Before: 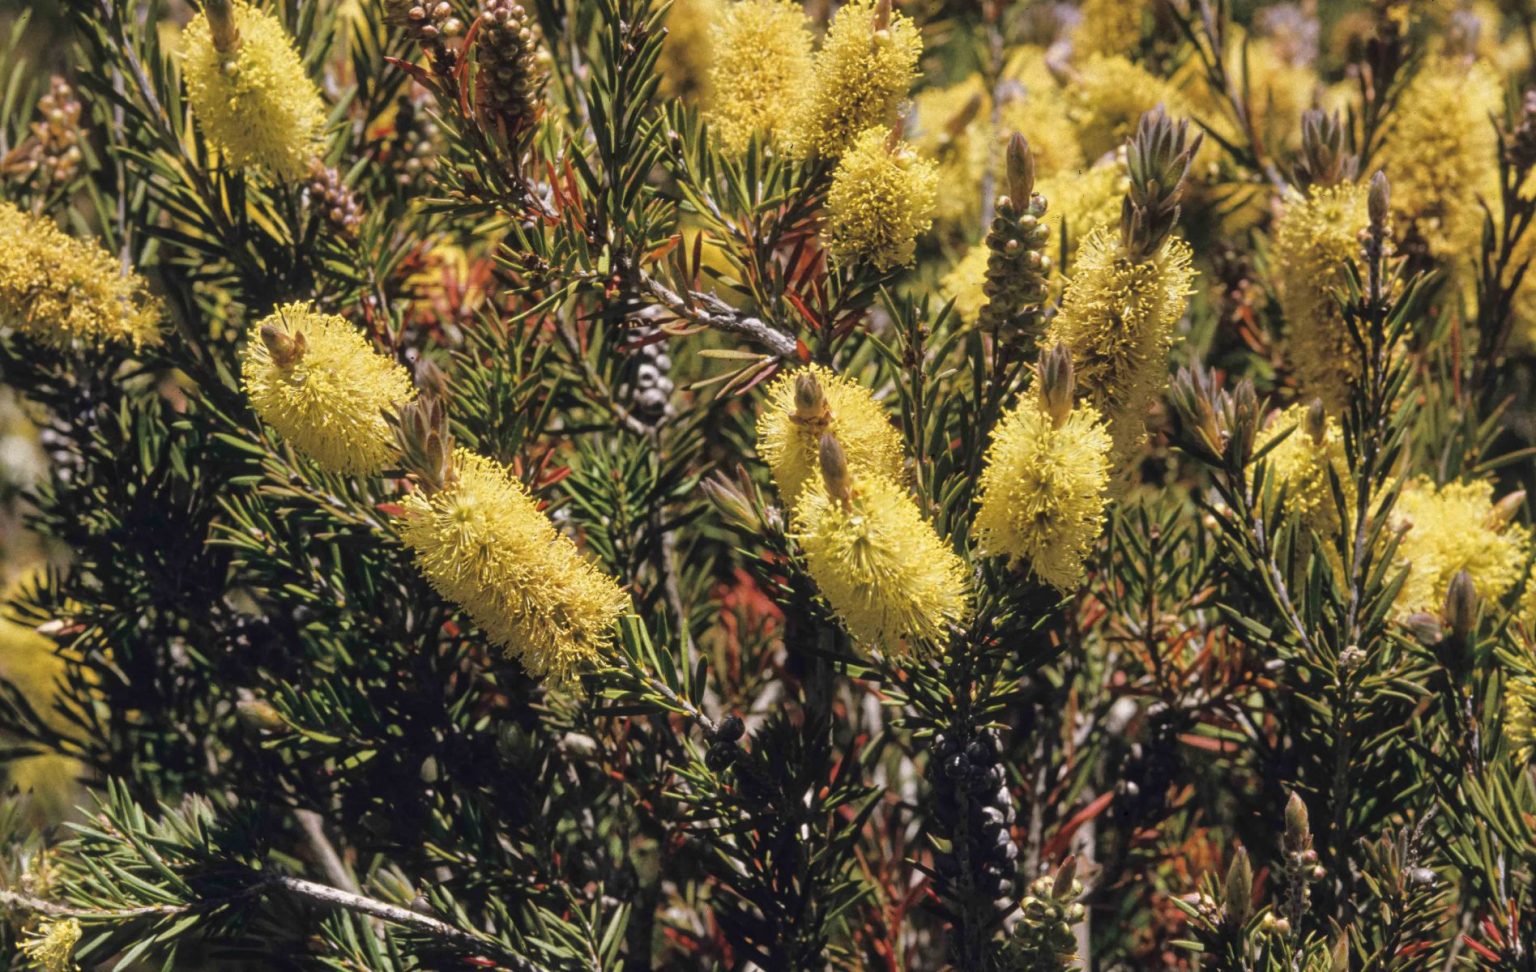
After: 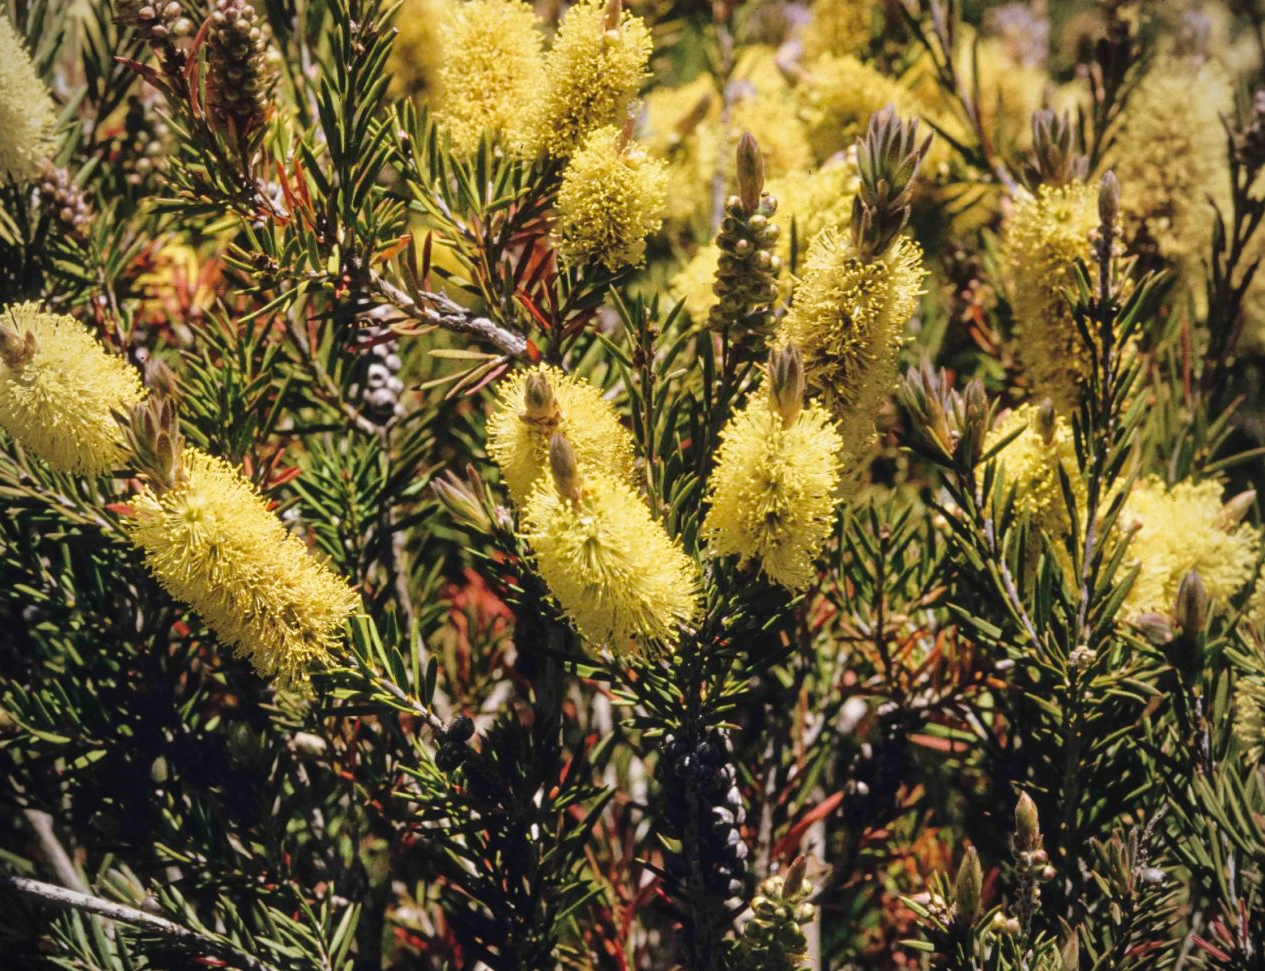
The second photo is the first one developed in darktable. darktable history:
exposure: exposure -0.04 EV, compensate highlight preservation false
crop: left 17.582%, bottom 0.031%
vignetting: fall-off radius 60.92%
tone curve: curves: ch0 [(0, 0) (0.003, 0.015) (0.011, 0.019) (0.025, 0.026) (0.044, 0.041) (0.069, 0.057) (0.1, 0.085) (0.136, 0.116) (0.177, 0.158) (0.224, 0.215) (0.277, 0.286) (0.335, 0.367) (0.399, 0.452) (0.468, 0.534) (0.543, 0.612) (0.623, 0.698) (0.709, 0.775) (0.801, 0.858) (0.898, 0.928) (1, 1)], preserve colors none
velvia: on, module defaults
